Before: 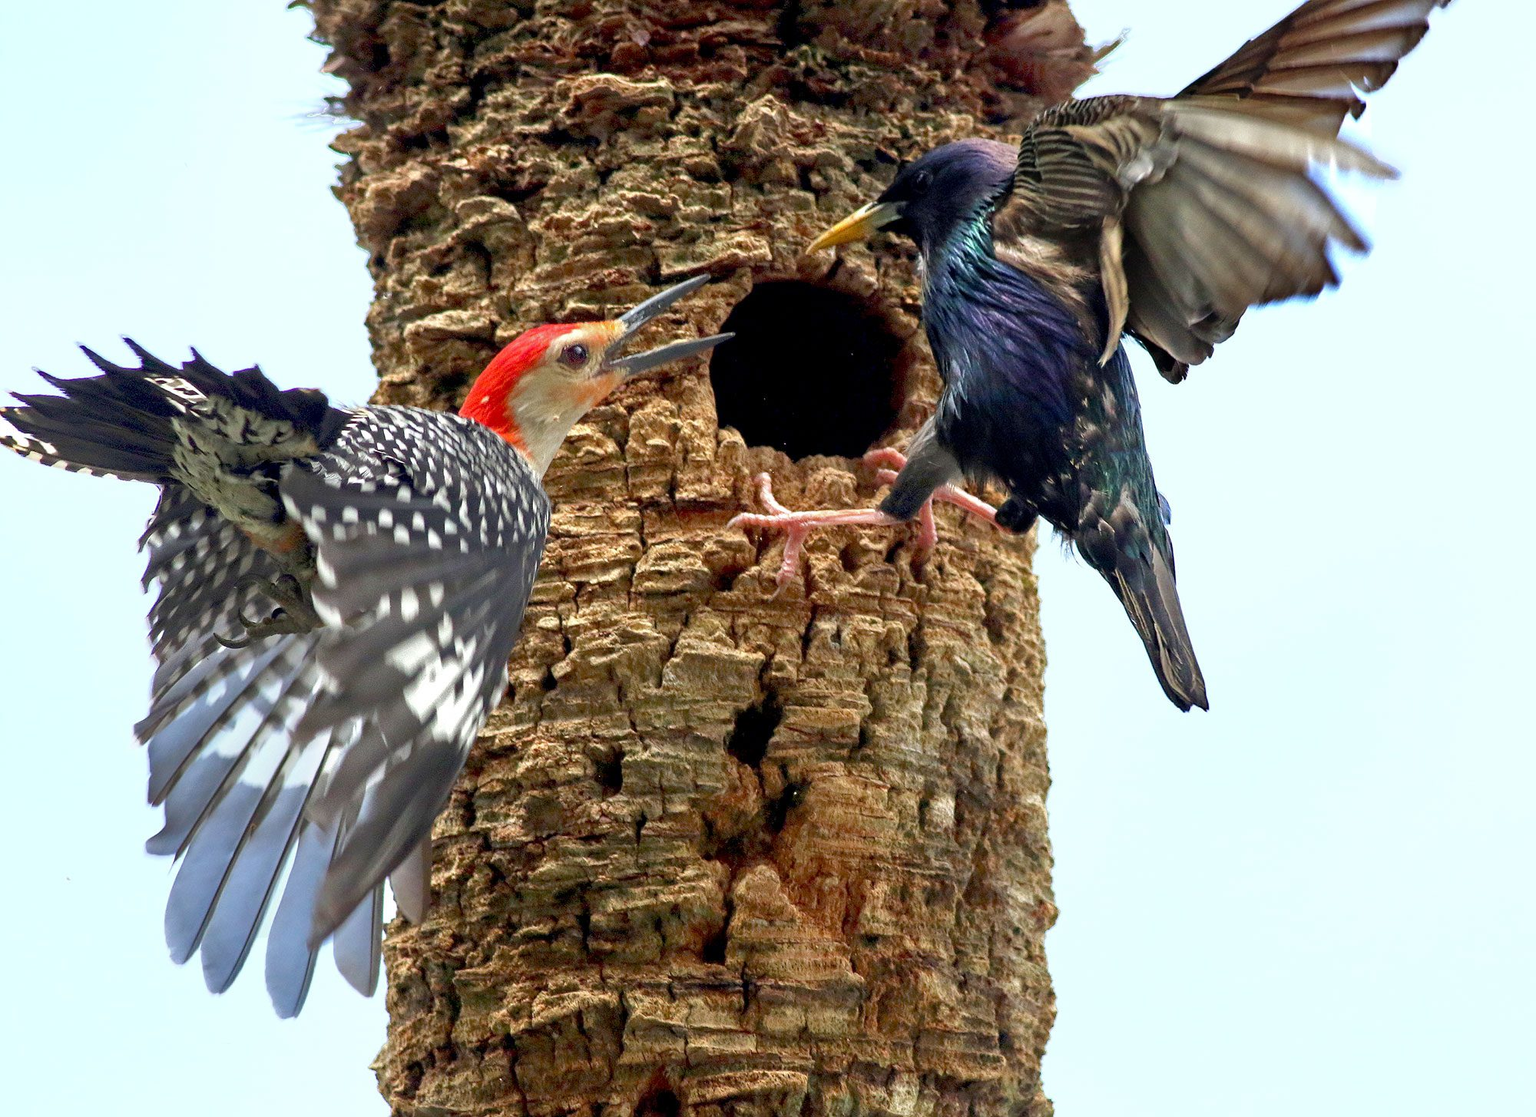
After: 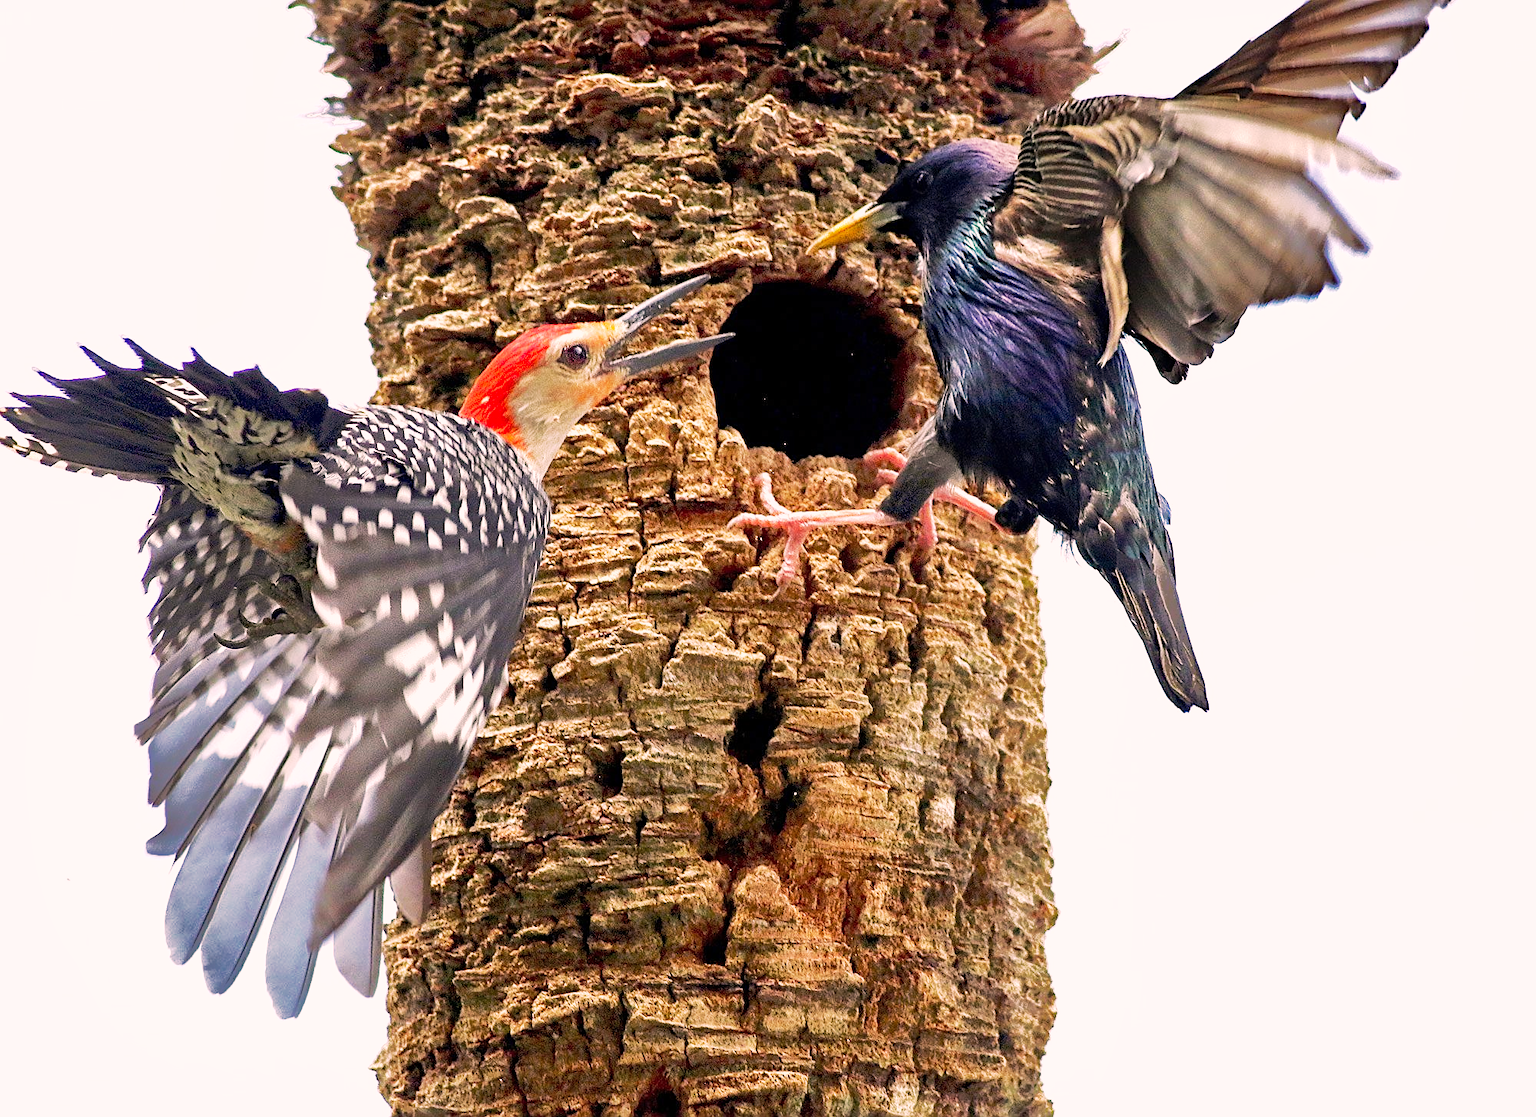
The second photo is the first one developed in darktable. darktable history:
shadows and highlights: shadows 40, highlights -60
tone equalizer: -8 EV -0.75 EV, -7 EV -0.7 EV, -6 EV -0.6 EV, -5 EV -0.4 EV, -3 EV 0.4 EV, -2 EV 0.6 EV, -1 EV 0.7 EV, +0 EV 0.75 EV, edges refinement/feathering 500, mask exposure compensation -1.57 EV, preserve details no
base curve: curves: ch0 [(0, 0) (0.088, 0.125) (0.176, 0.251) (0.354, 0.501) (0.613, 0.749) (1, 0.877)], preserve colors none
color correction: highlights a* 12.23, highlights b* 5.41
exposure: exposure 0.197 EV, compensate highlight preservation false
sharpen: on, module defaults
